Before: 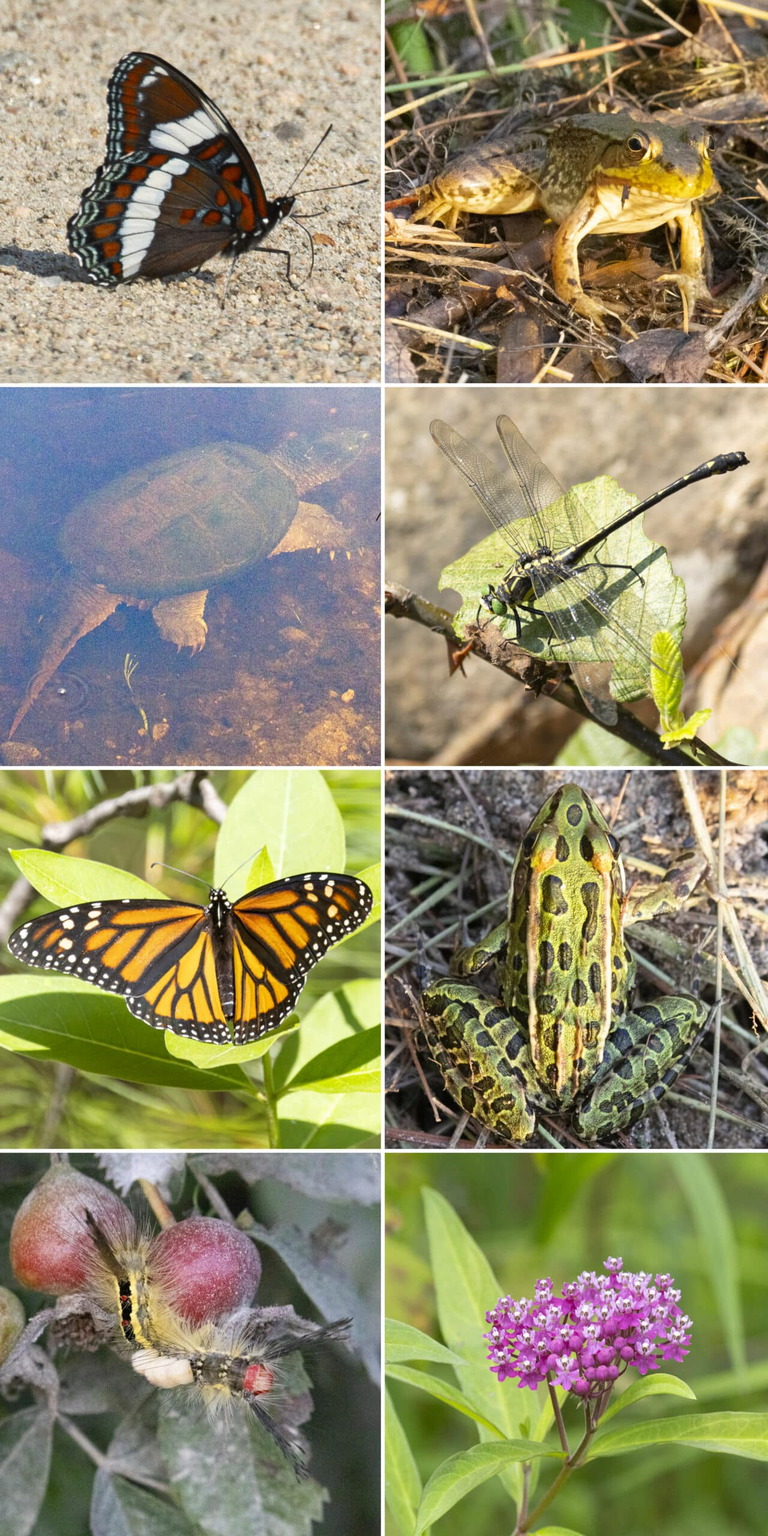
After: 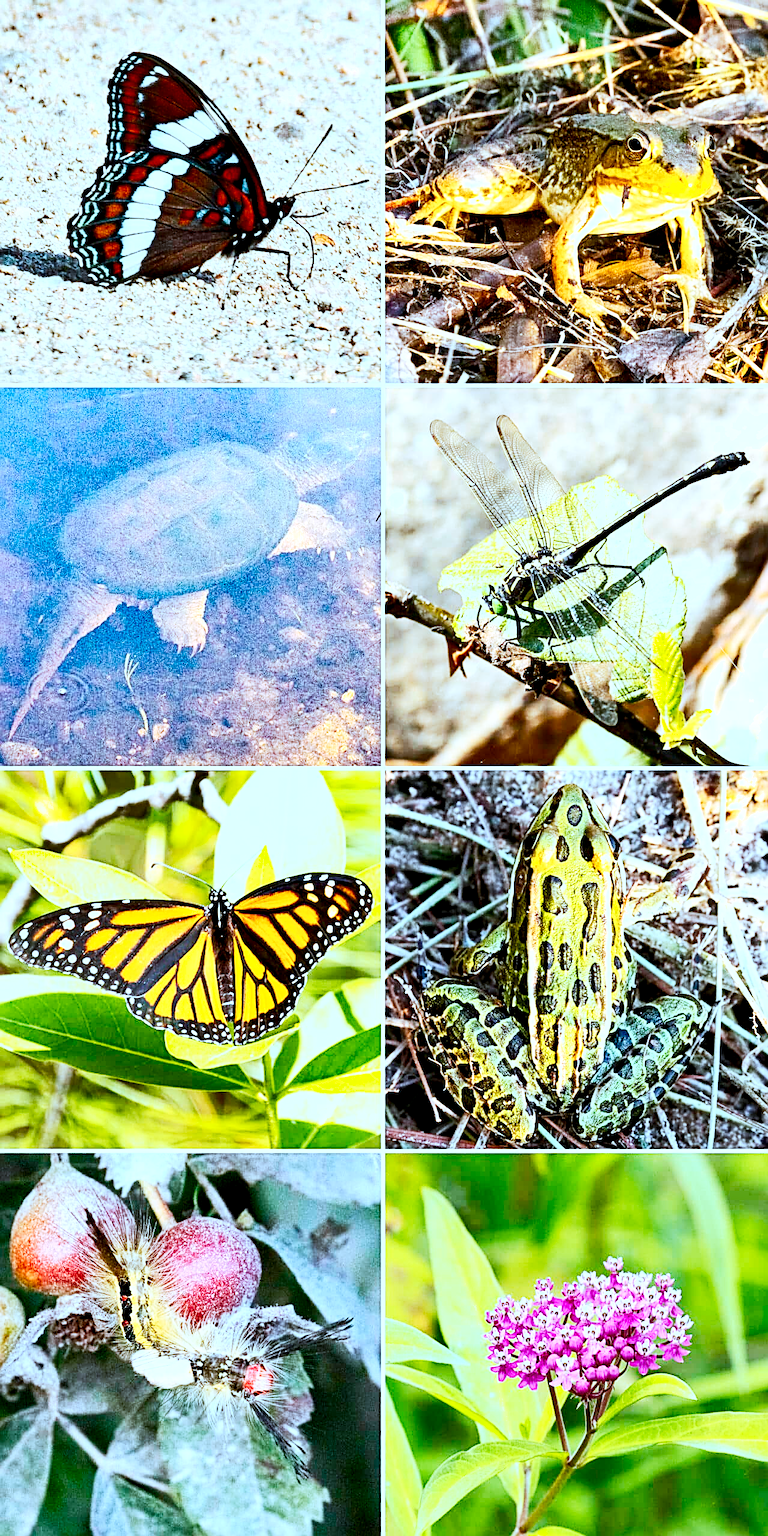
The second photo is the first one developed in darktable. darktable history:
color balance rgb: linear chroma grading › shadows -7.512%, linear chroma grading › global chroma 9.776%, perceptual saturation grading › global saturation 19.325%, global vibrance 9.25%
sharpen: radius 2.552, amount 0.641
tone curve: curves: ch0 [(0, 0) (0.082, 0.02) (0.129, 0.078) (0.275, 0.301) (0.67, 0.809) (1, 1)], preserve colors none
local contrast: highlights 101%, shadows 100%, detail 120%, midtone range 0.2
shadows and highlights: soften with gaussian
exposure: black level correction 0, exposure 0.499 EV, compensate highlight preservation false
contrast brightness saturation: contrast 0.275
color correction: highlights a* -9.78, highlights b* -21.7
